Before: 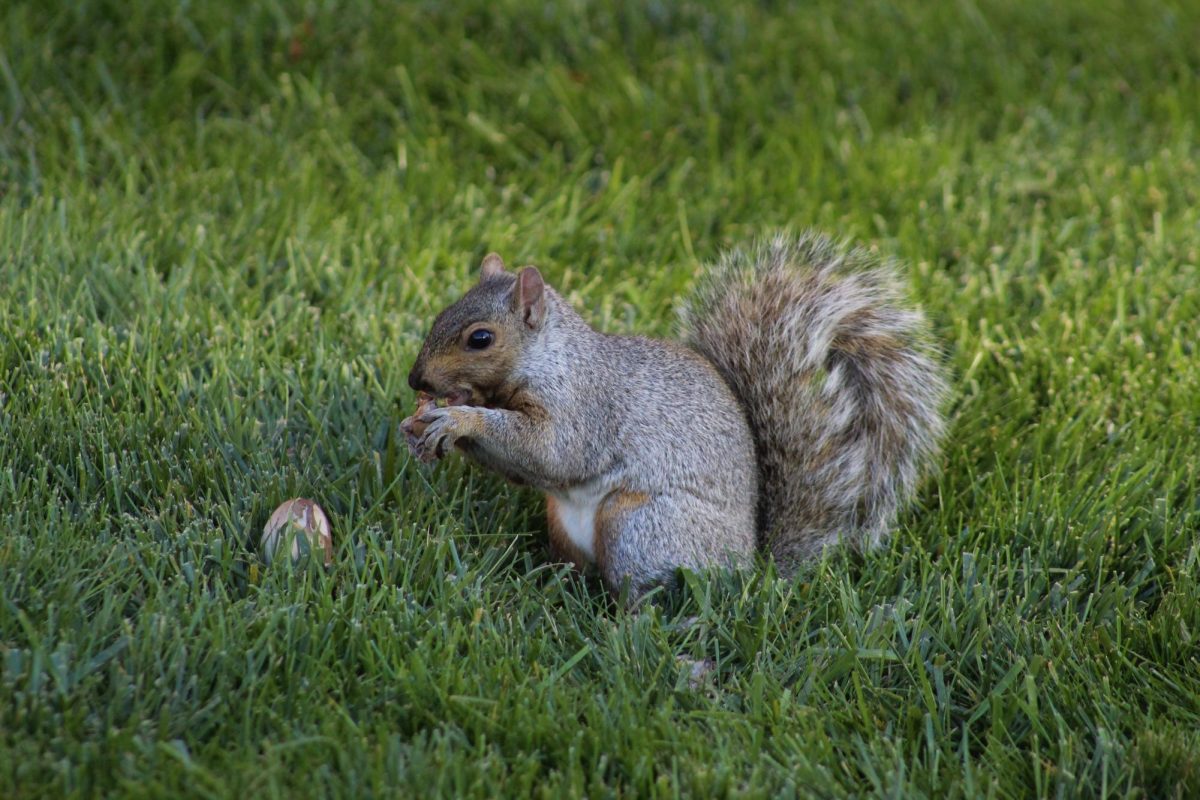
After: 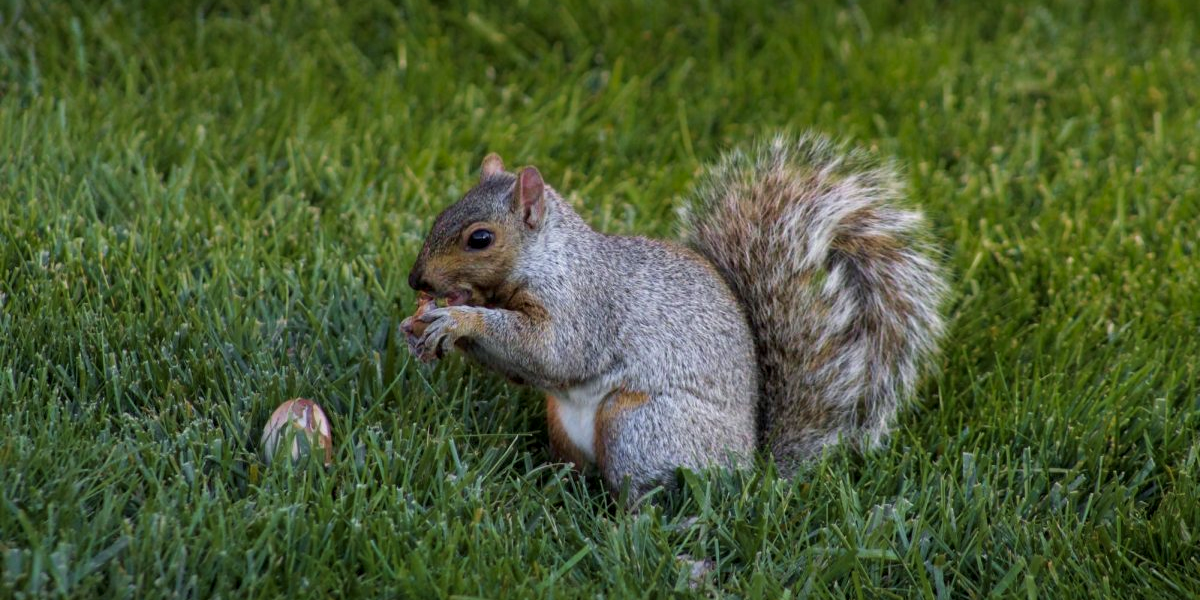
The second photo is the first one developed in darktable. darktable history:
color zones: curves: ch0 [(0, 0.48) (0.209, 0.398) (0.305, 0.332) (0.429, 0.493) (0.571, 0.5) (0.714, 0.5) (0.857, 0.5) (1, 0.48)]; ch1 [(0, 0.633) (0.143, 0.586) (0.286, 0.489) (0.429, 0.448) (0.571, 0.31) (0.714, 0.335) (0.857, 0.492) (1, 0.633)]; ch2 [(0, 0.448) (0.143, 0.498) (0.286, 0.5) (0.429, 0.5) (0.571, 0.5) (0.714, 0.5) (0.857, 0.5) (1, 0.448)]
crop and rotate: top 12.5%, bottom 12.5%
velvia: on, module defaults
local contrast: on, module defaults
